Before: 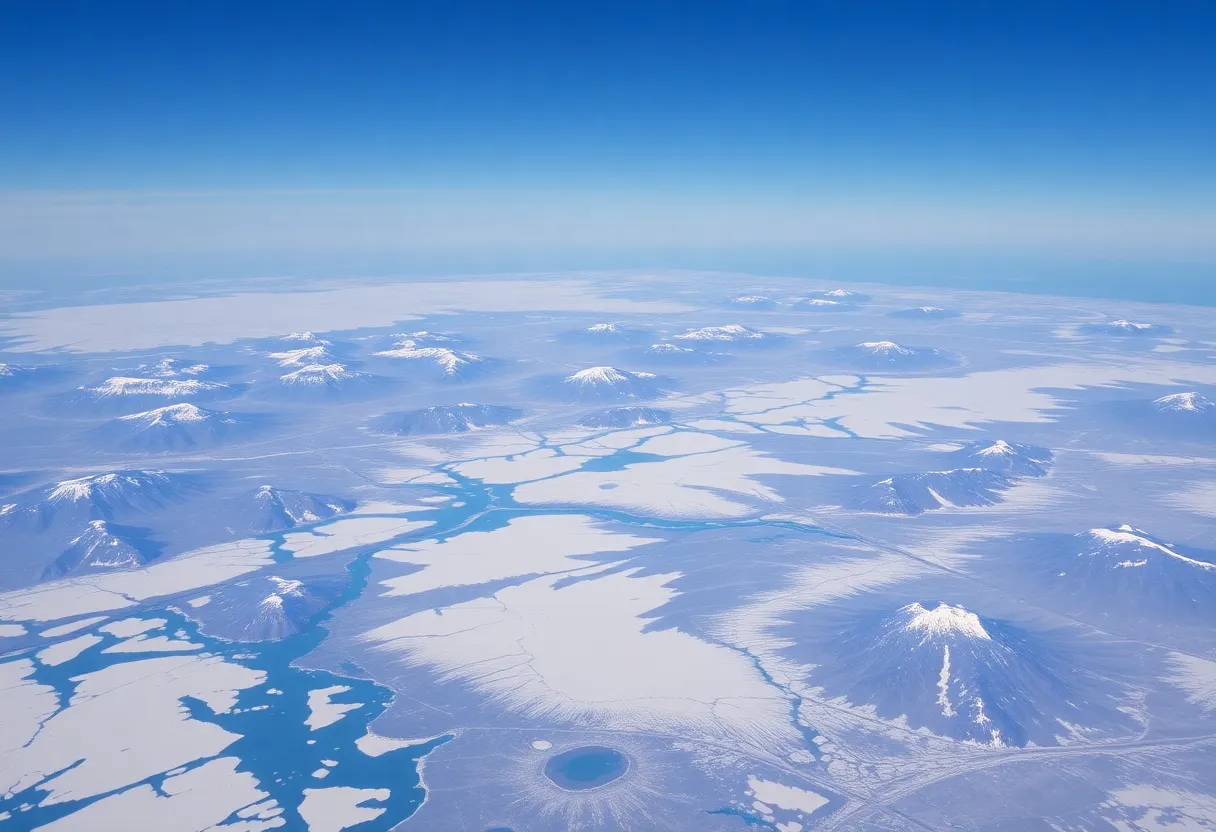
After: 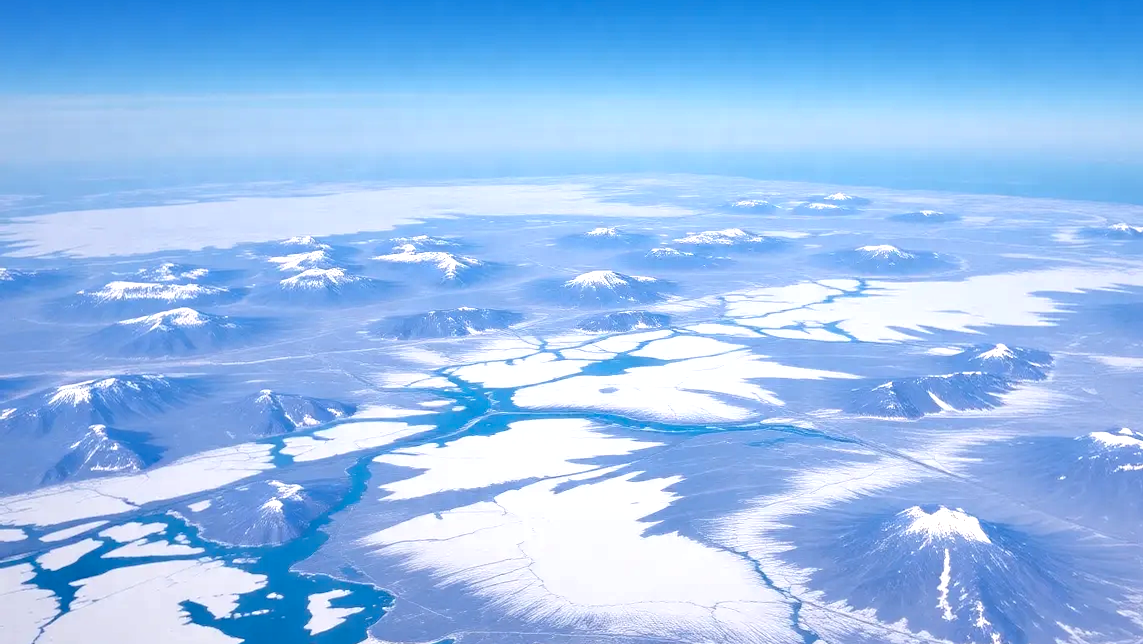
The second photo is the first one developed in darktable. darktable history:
shadows and highlights: low approximation 0.01, soften with gaussian
exposure: black level correction 0, exposure 0.599 EV, compensate exposure bias true, compensate highlight preservation false
crop and rotate: angle 0.058°, top 11.576%, right 5.789%, bottom 10.841%
